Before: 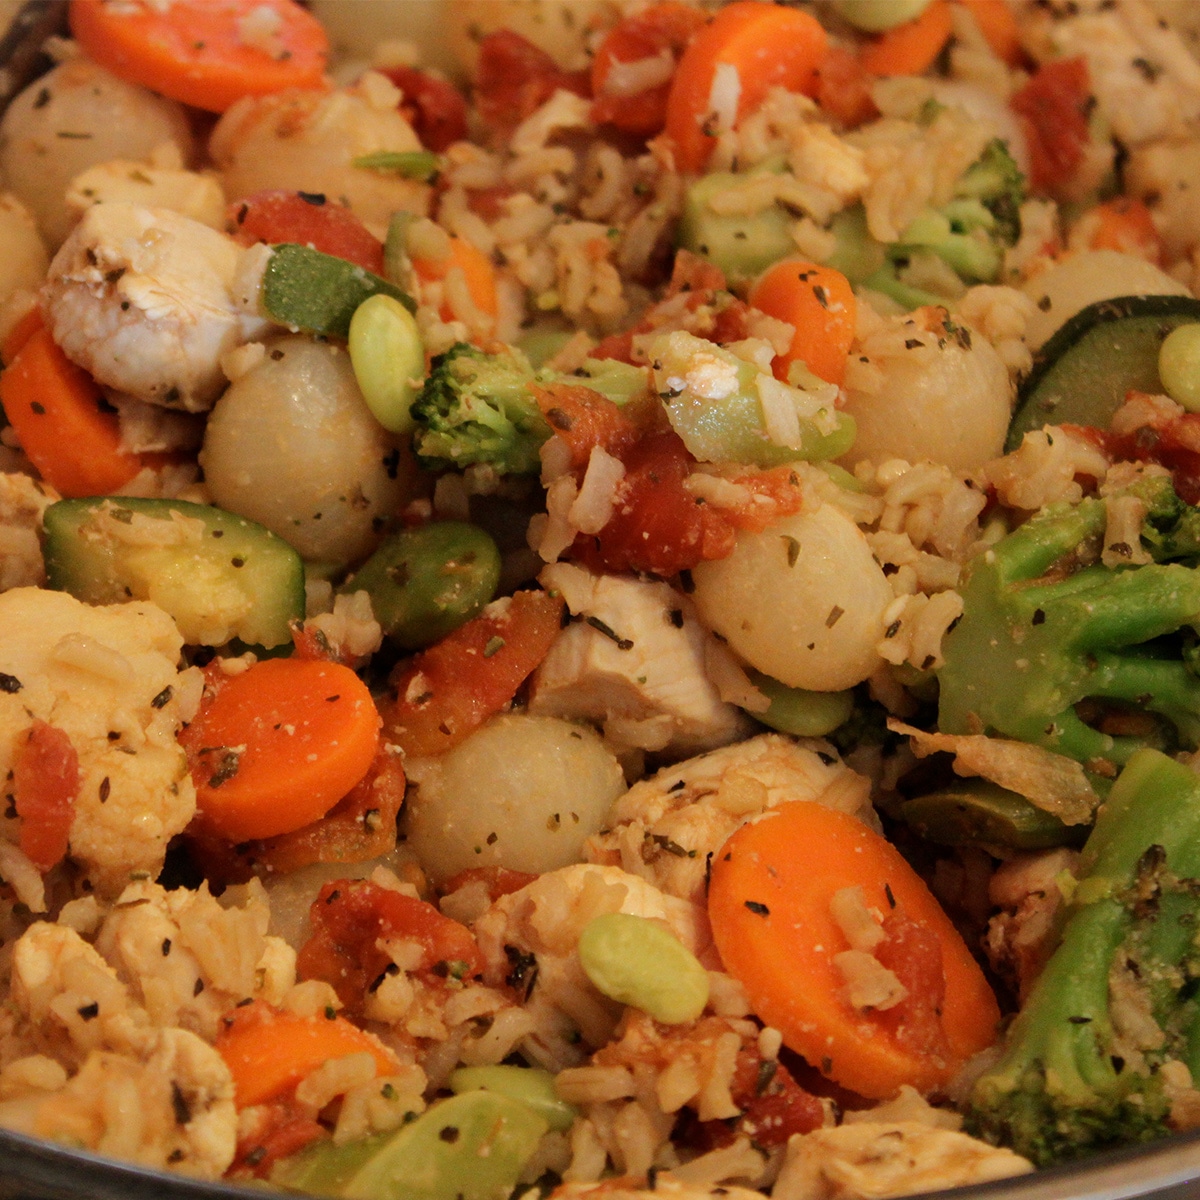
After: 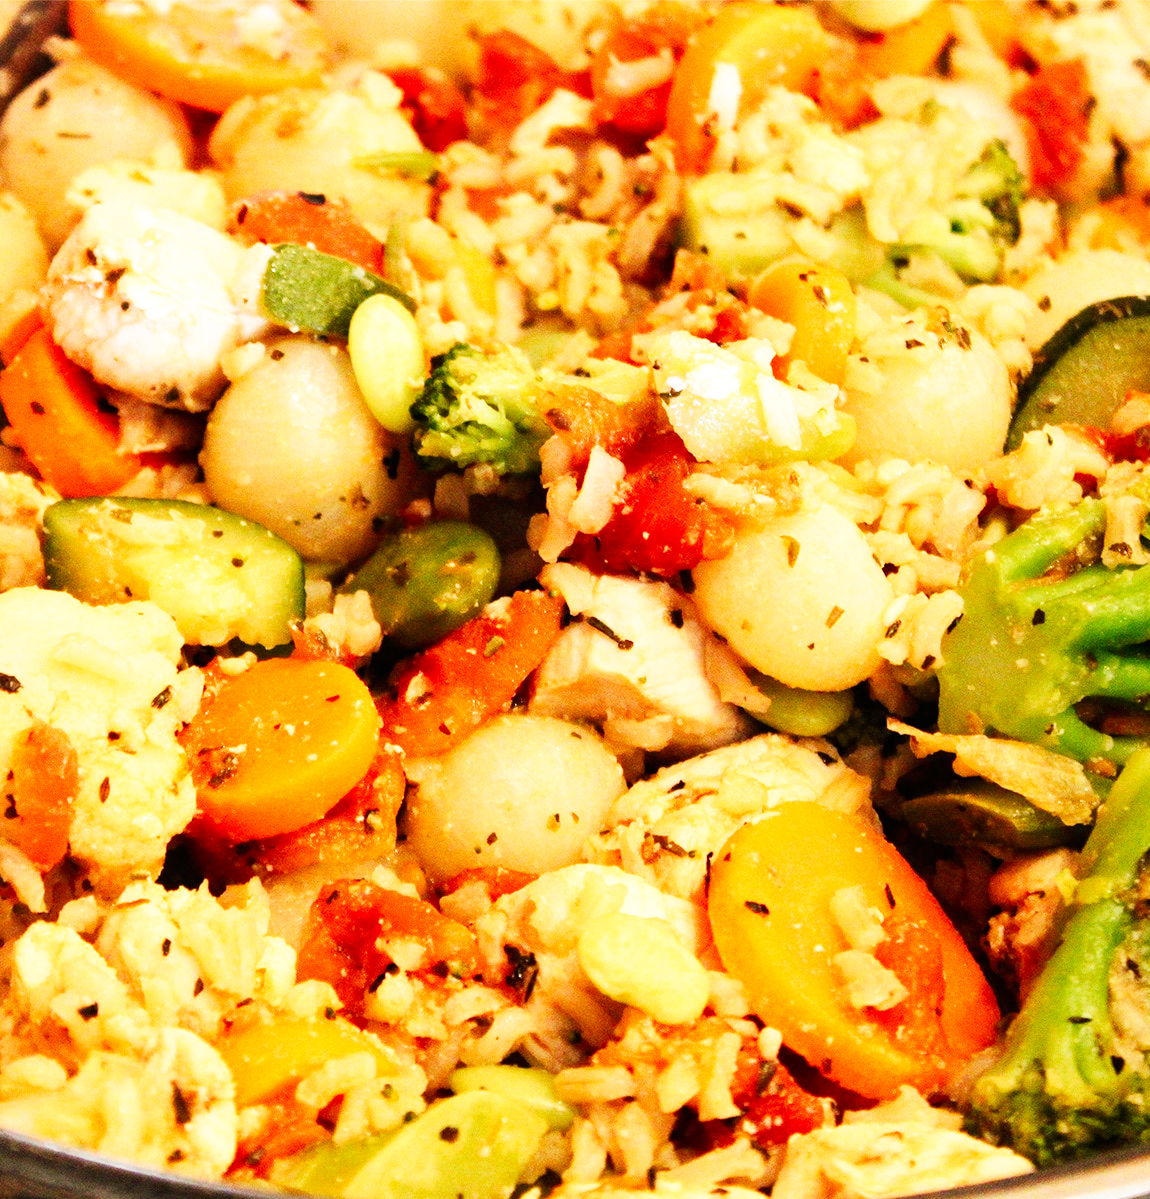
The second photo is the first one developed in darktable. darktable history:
exposure: exposure 0.669 EV, compensate highlight preservation false
base curve: curves: ch0 [(0, 0) (0.007, 0.004) (0.027, 0.03) (0.046, 0.07) (0.207, 0.54) (0.442, 0.872) (0.673, 0.972) (1, 1)], preserve colors none
crop: right 4.126%, bottom 0.031%
